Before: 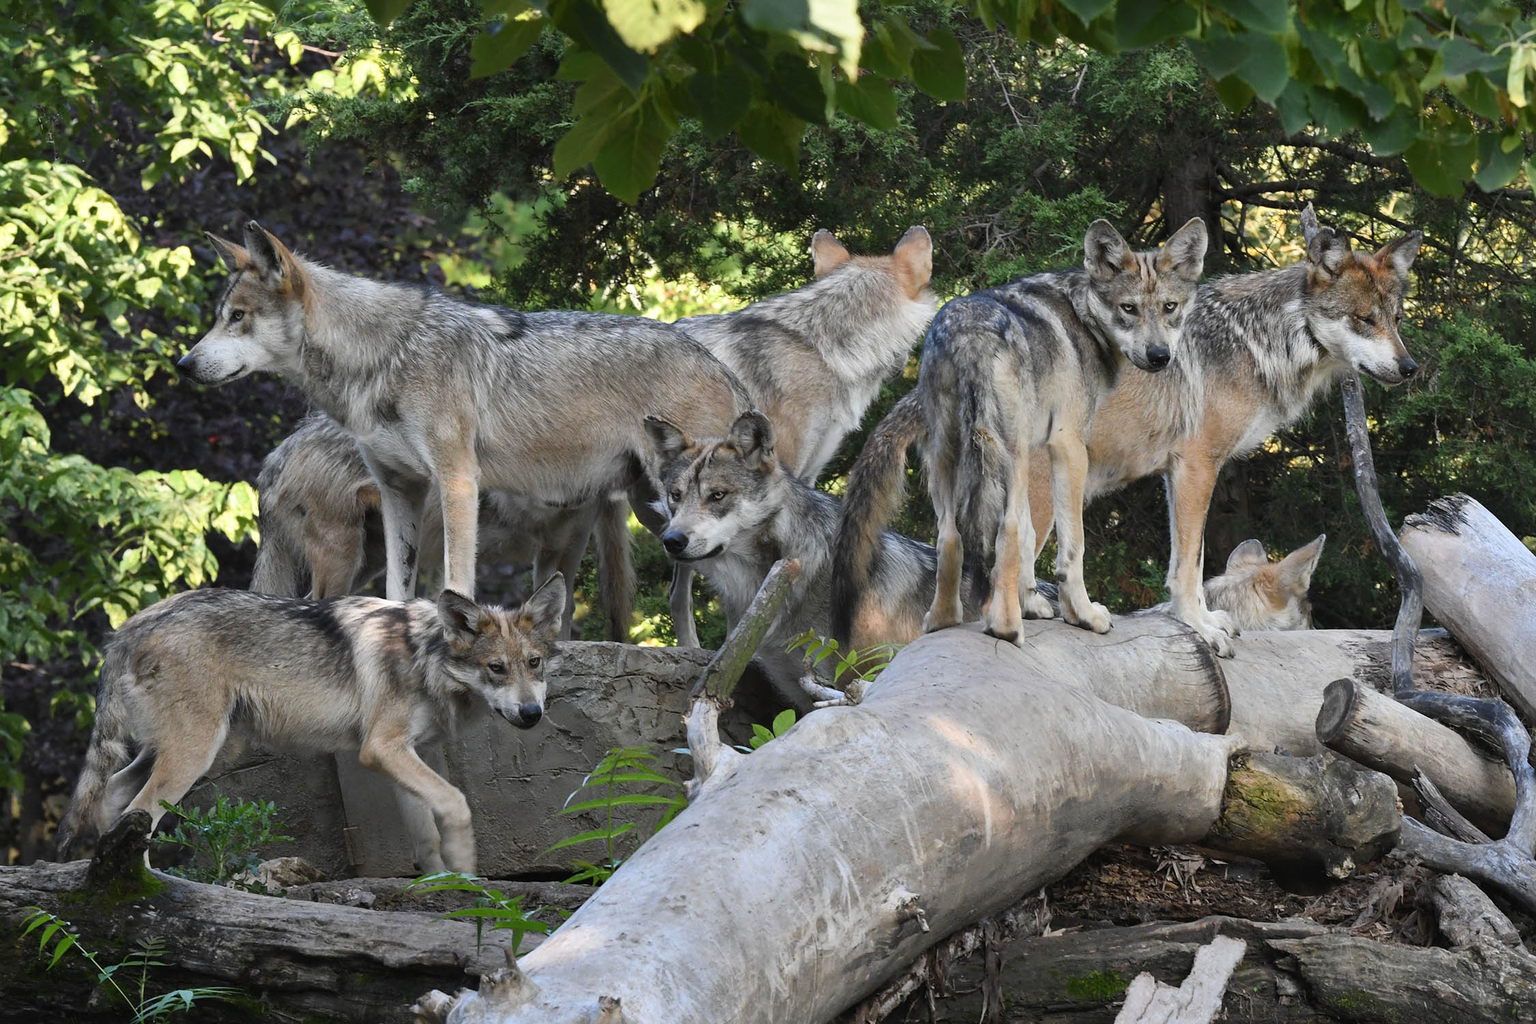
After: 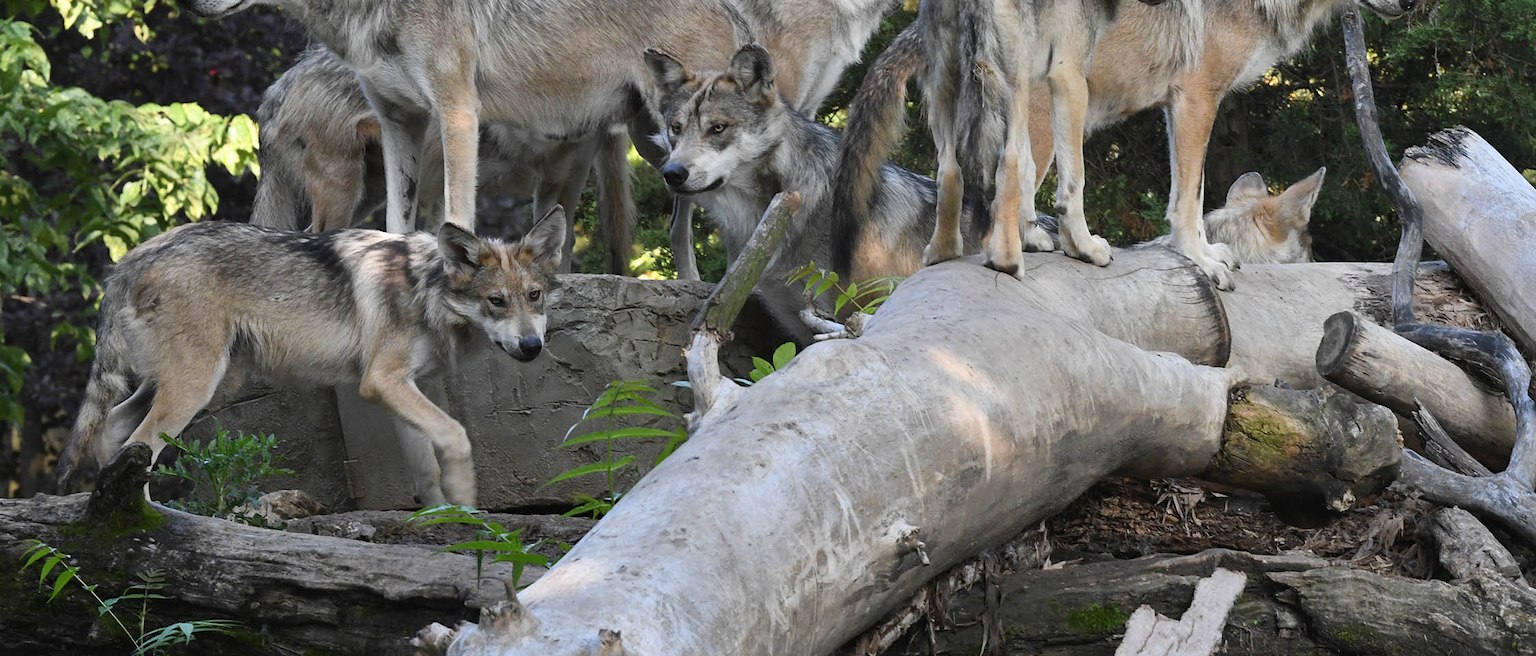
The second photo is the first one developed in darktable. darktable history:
crop and rotate: top 35.906%
